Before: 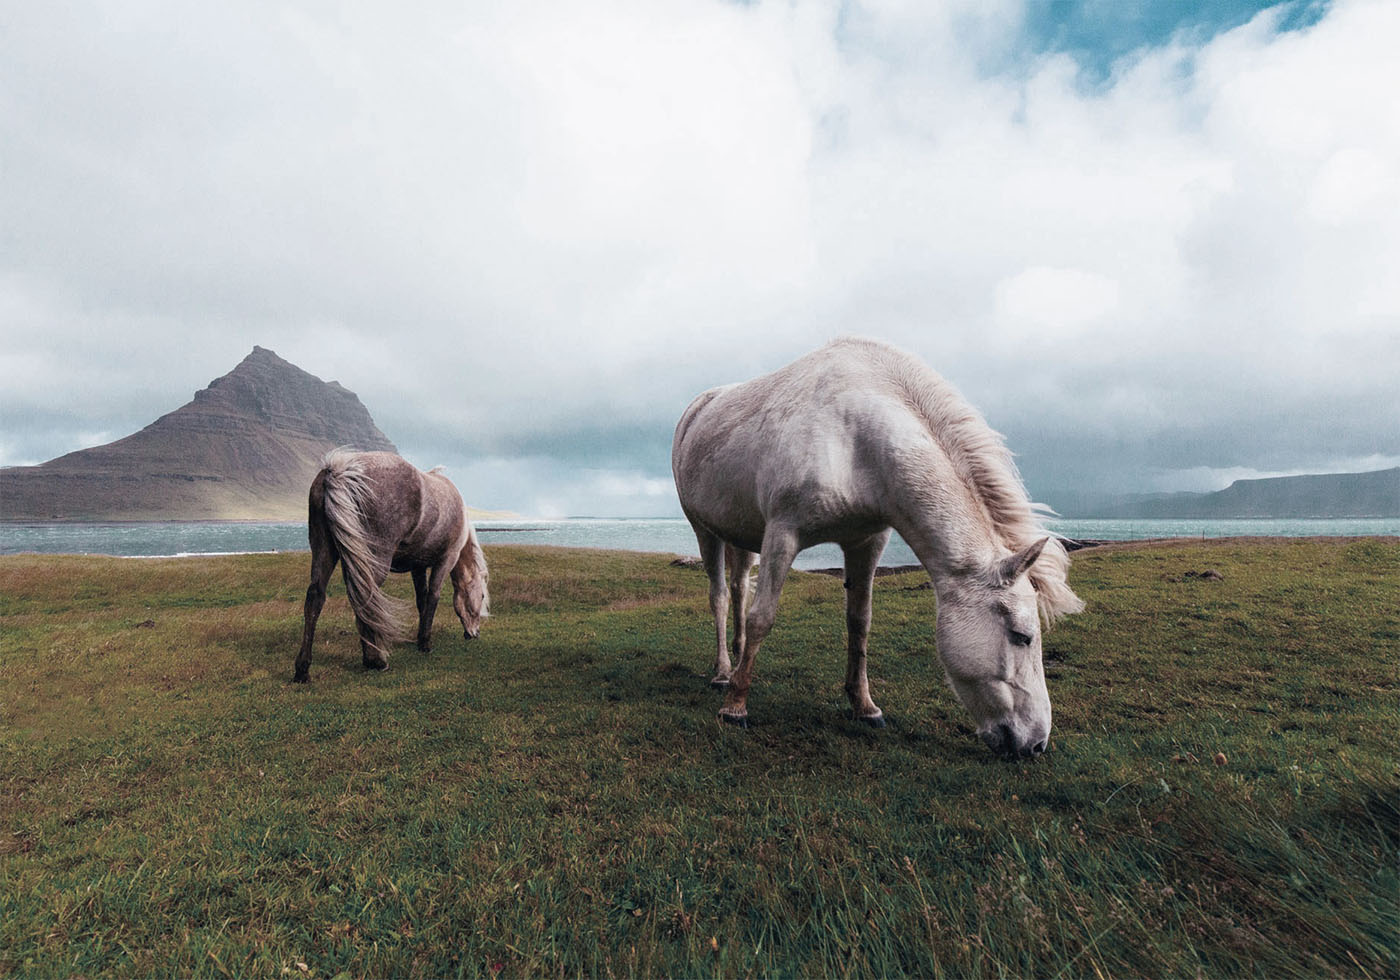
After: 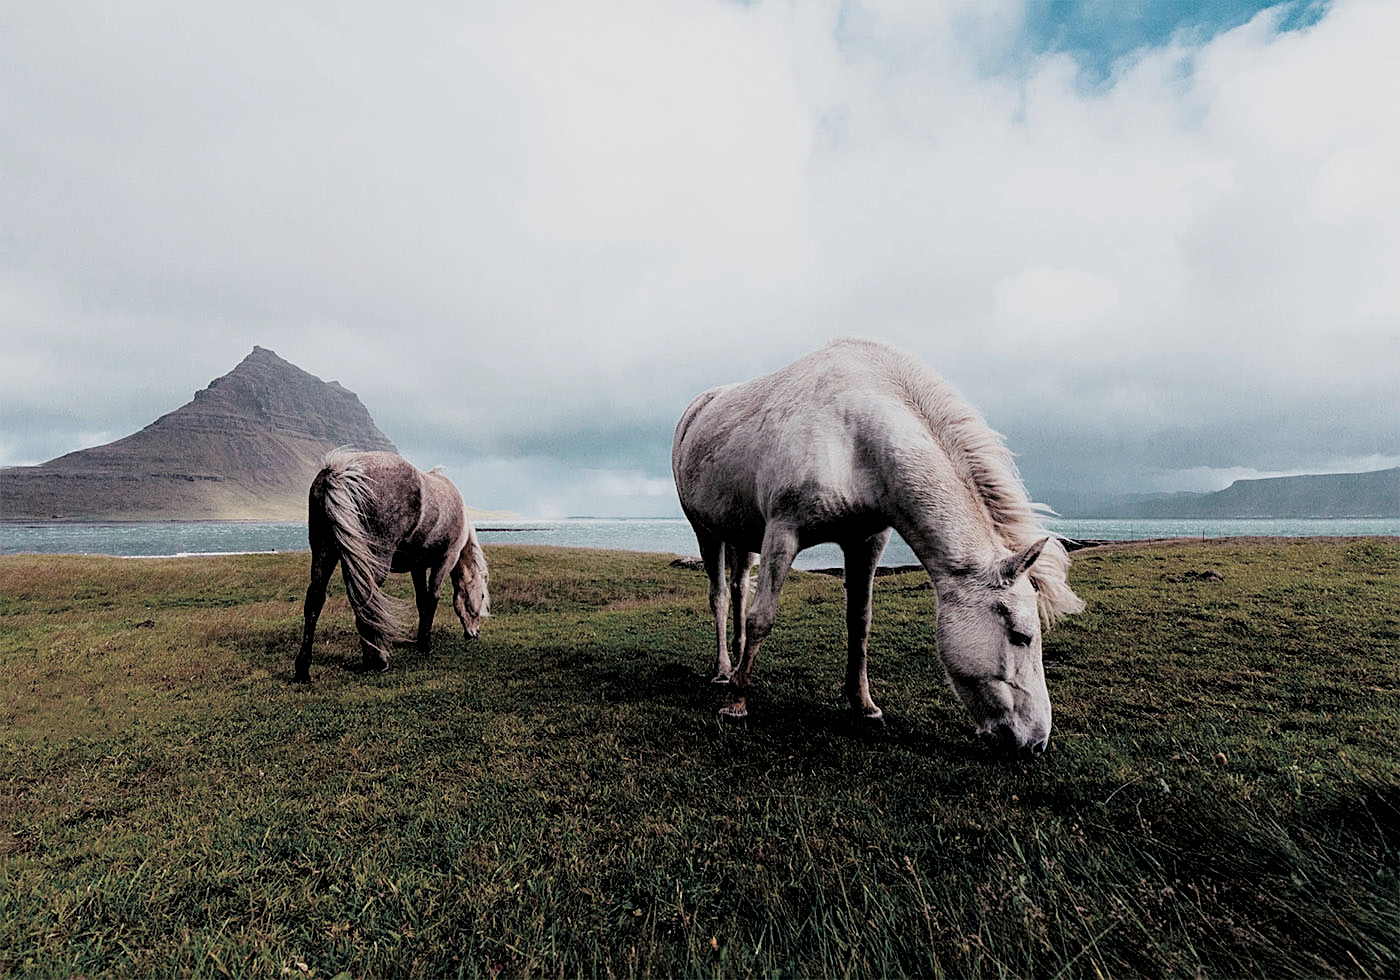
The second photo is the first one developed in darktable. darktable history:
sharpen: on, module defaults
filmic rgb: black relative exposure -3.31 EV, white relative exposure 3.45 EV, hardness 2.36, contrast 1.103
